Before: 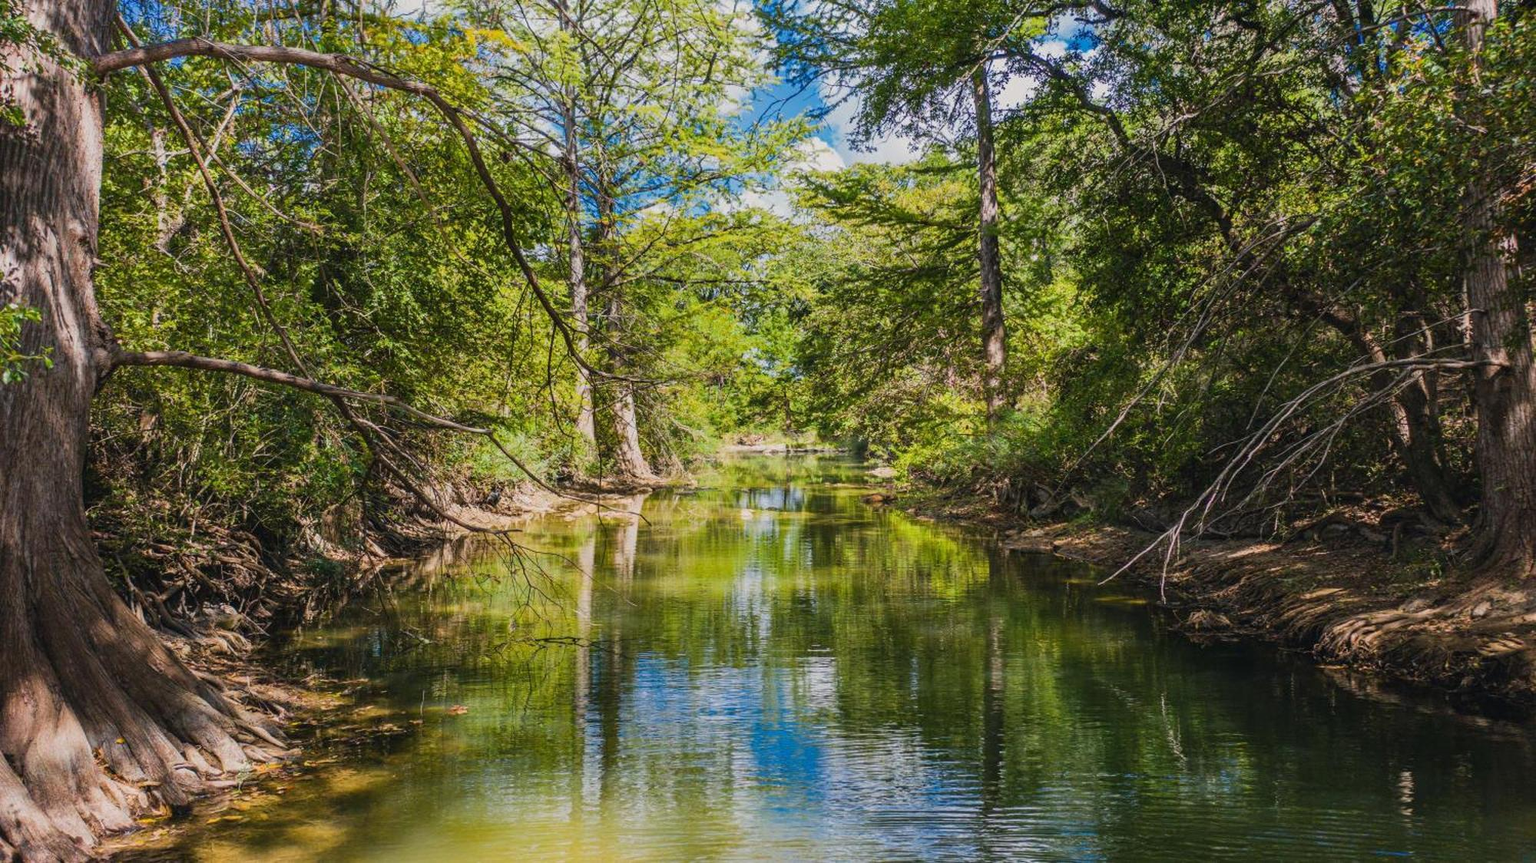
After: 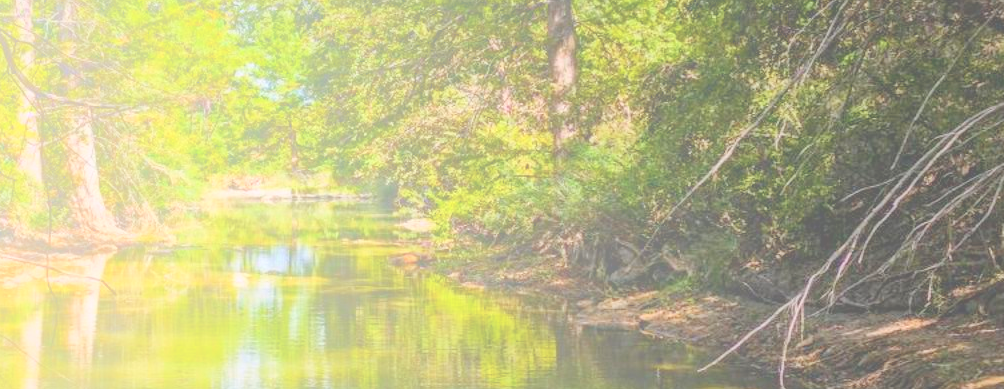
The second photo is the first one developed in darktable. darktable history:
local contrast: mode bilateral grid, contrast 20, coarseness 50, detail 159%, midtone range 0.2
crop: left 36.607%, top 34.735%, right 13.146%, bottom 30.611%
bloom: size 70%, threshold 25%, strength 70%
